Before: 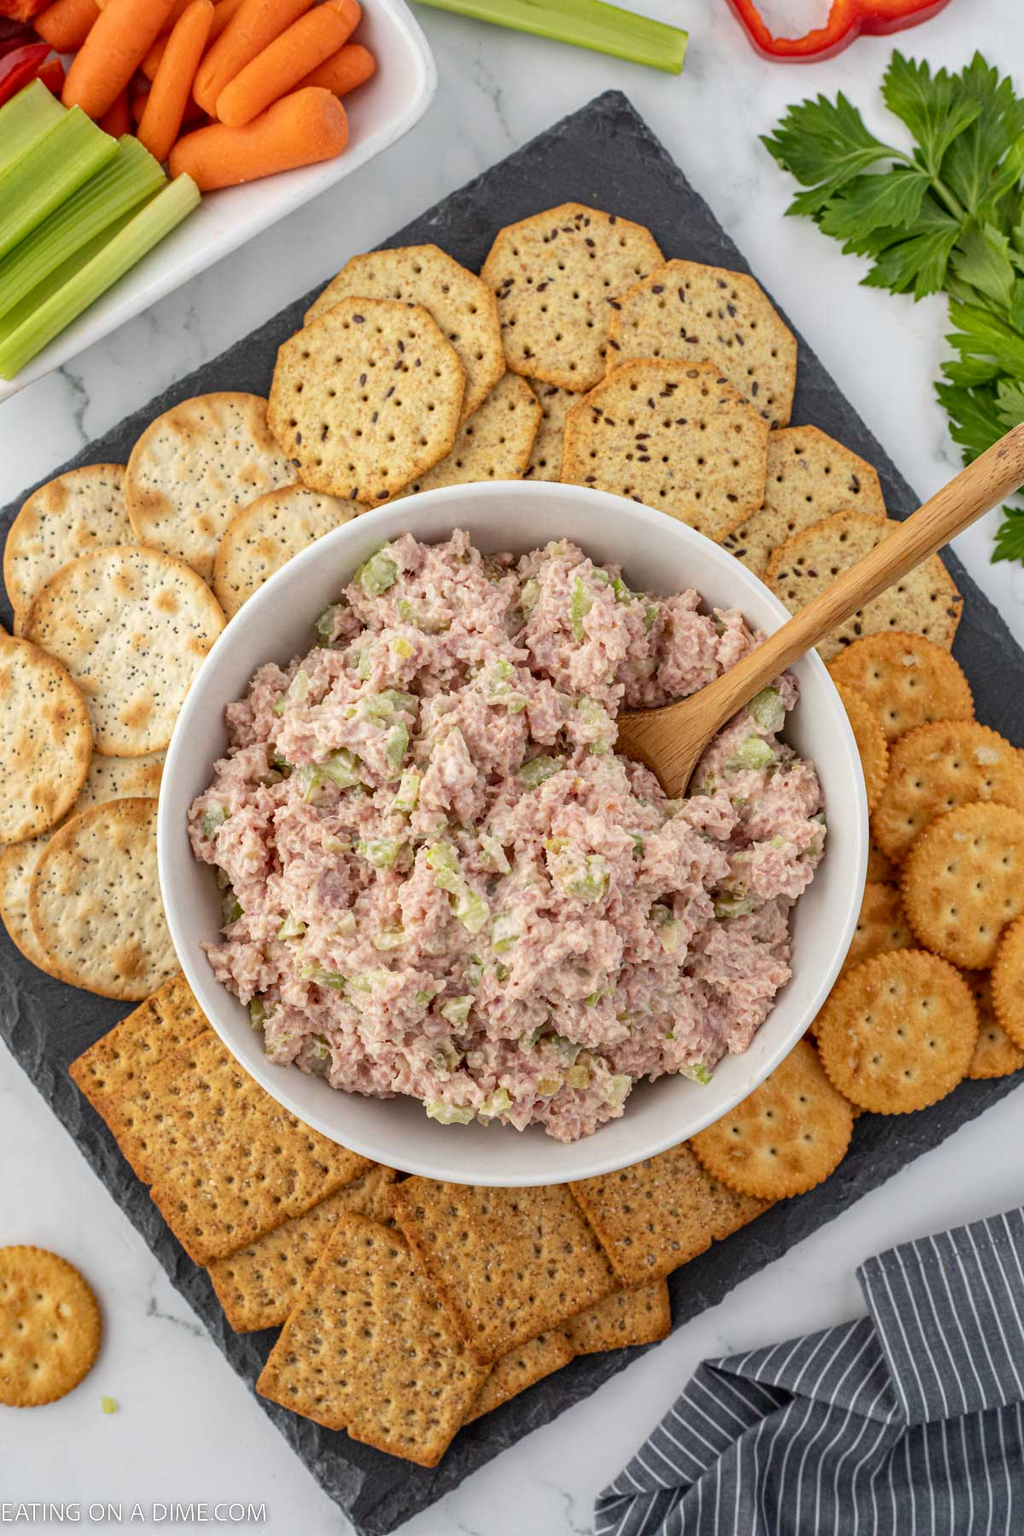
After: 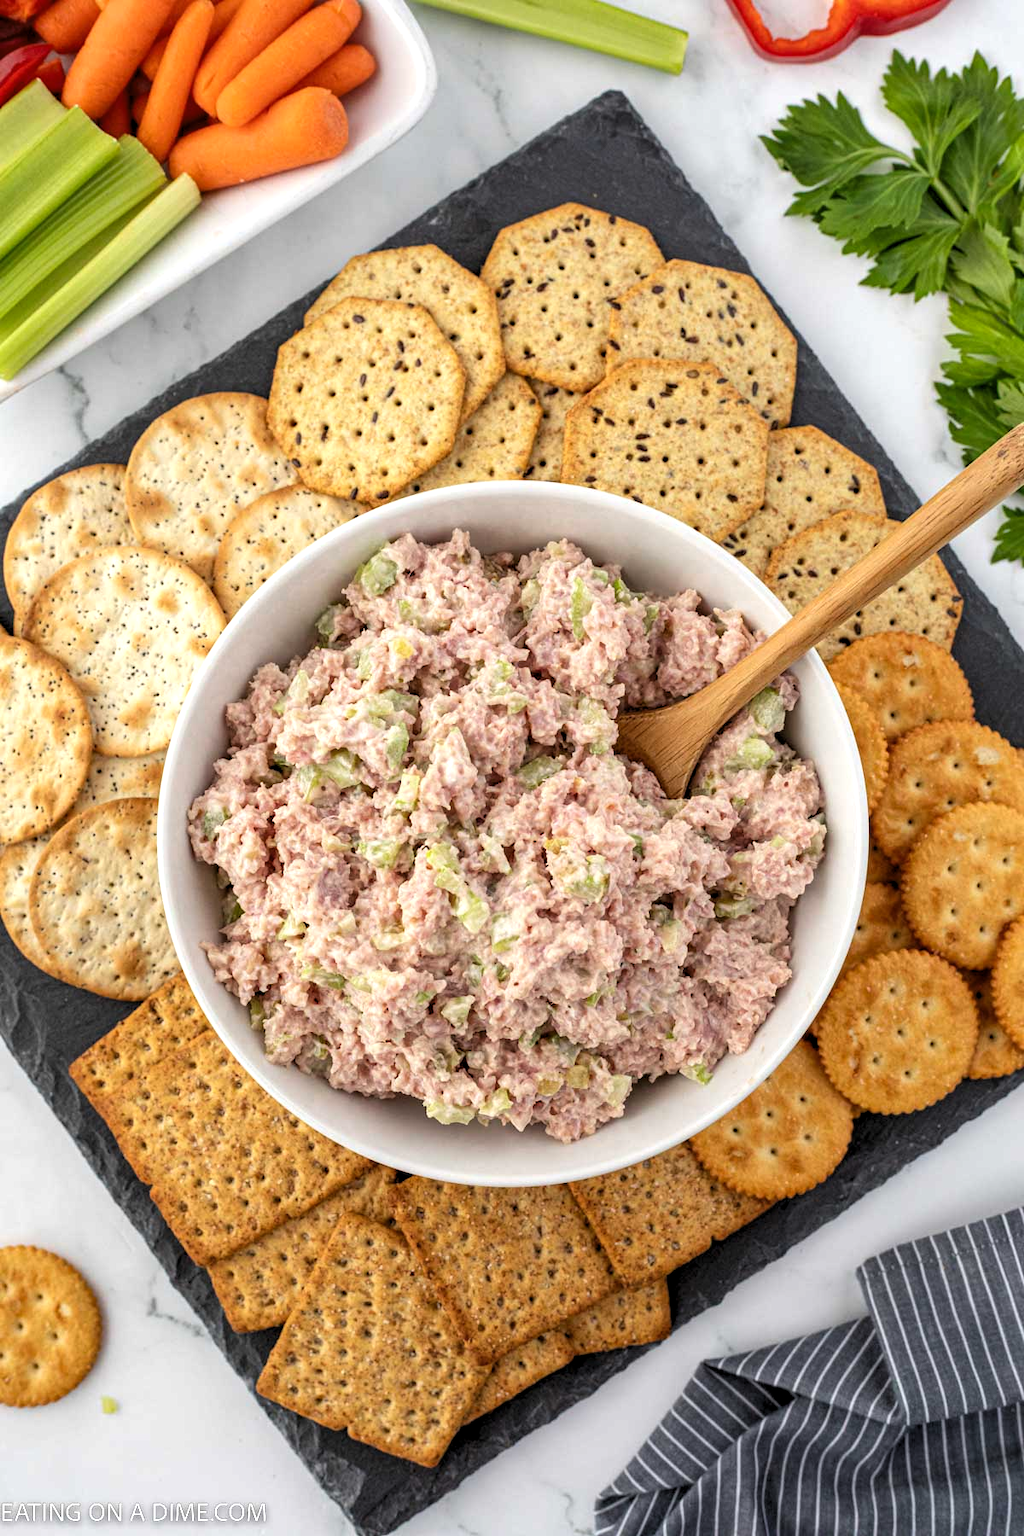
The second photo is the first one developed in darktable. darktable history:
levels: levels [0.055, 0.477, 0.9]
